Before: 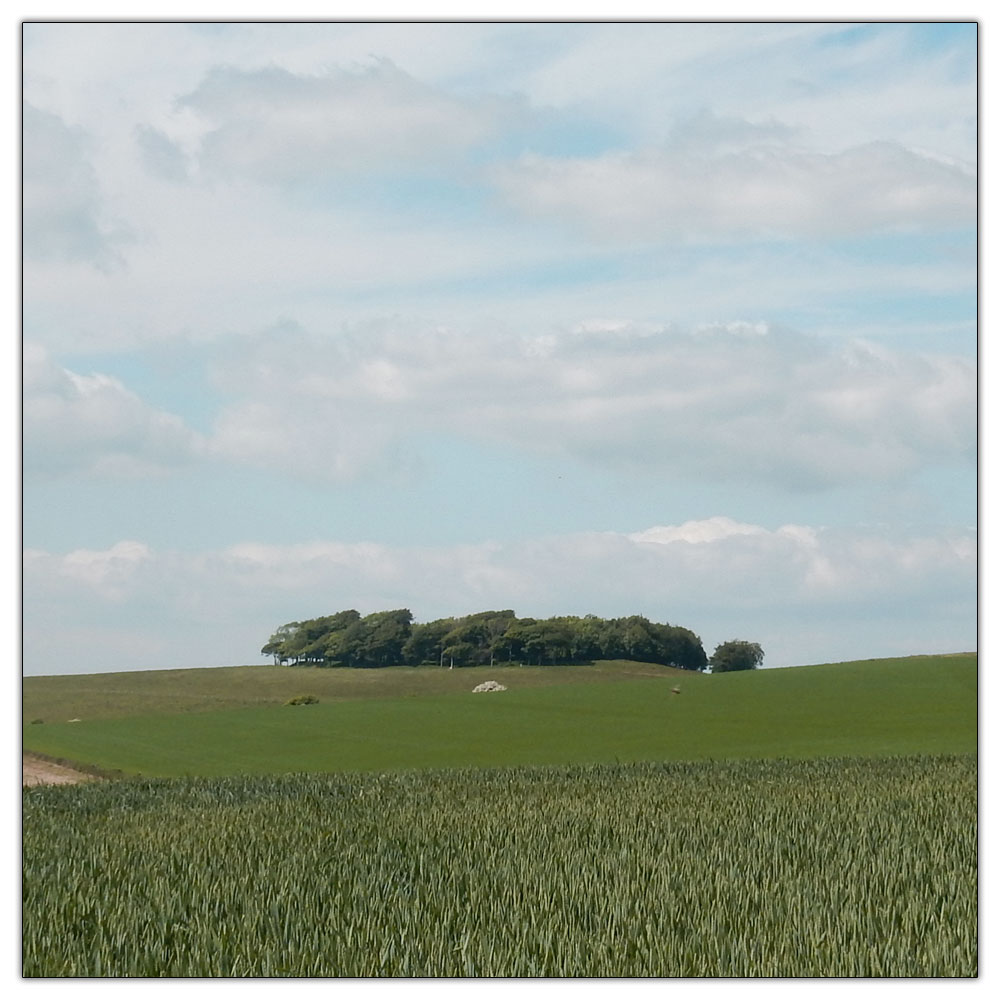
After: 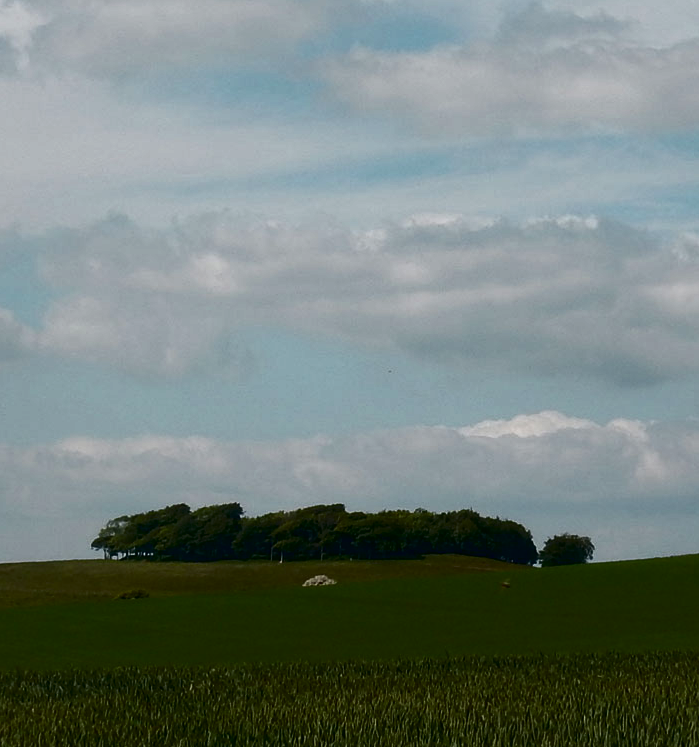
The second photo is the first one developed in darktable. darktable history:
contrast brightness saturation: contrast 0.09, brightness -0.59, saturation 0.17
crop and rotate: left 17.046%, top 10.659%, right 12.989%, bottom 14.553%
